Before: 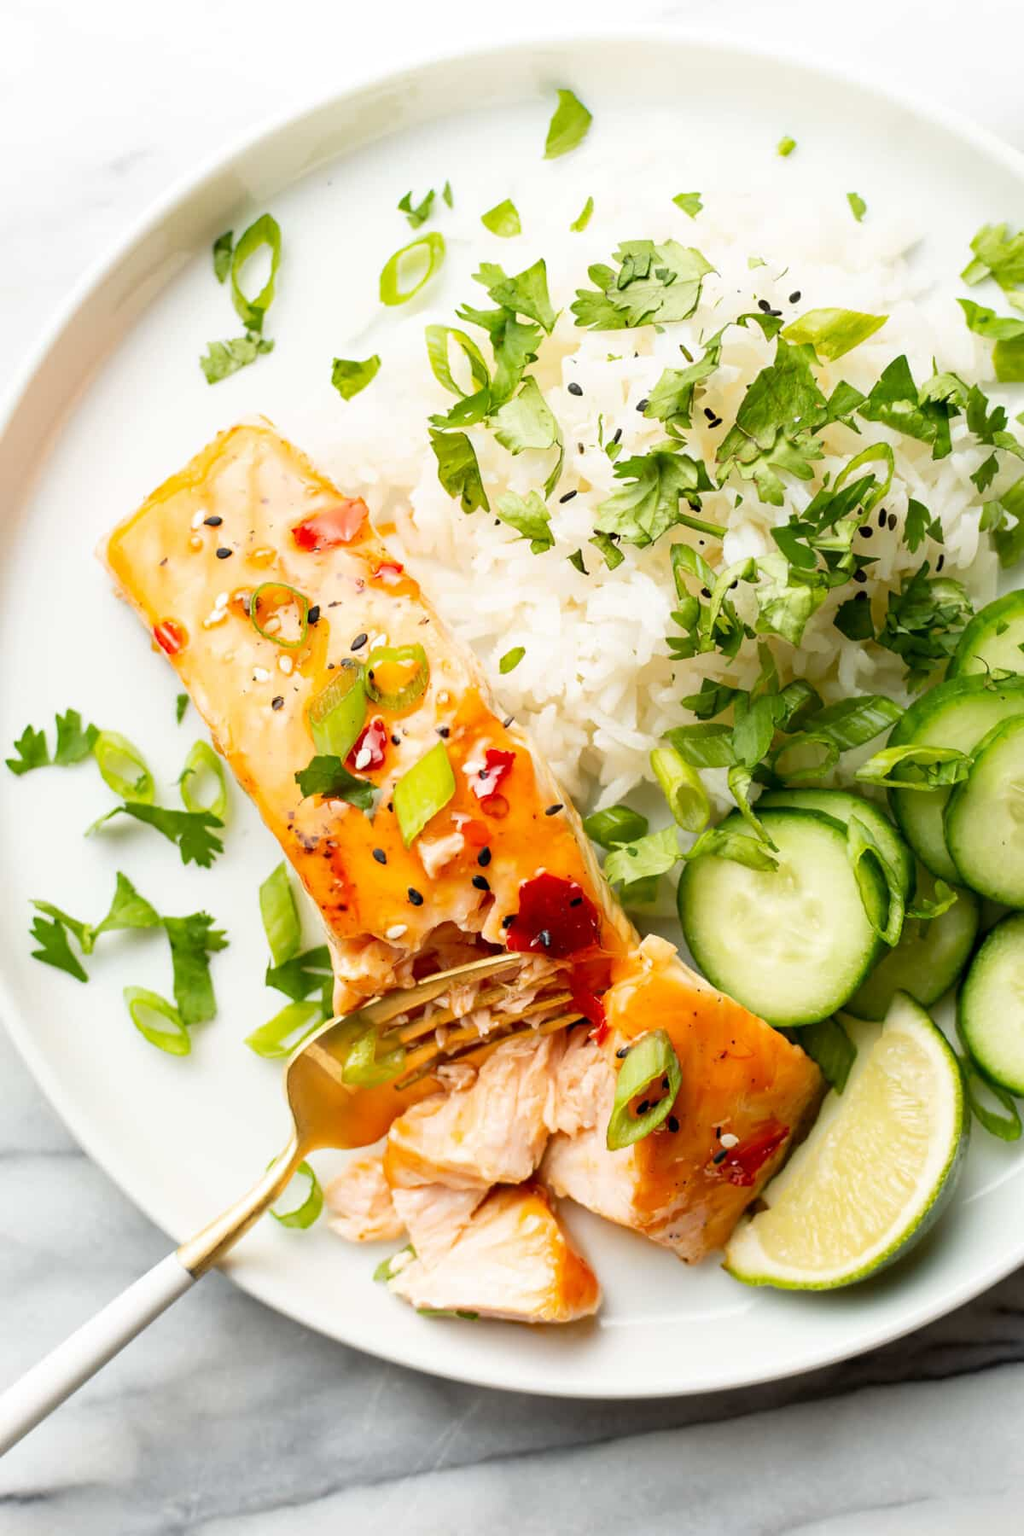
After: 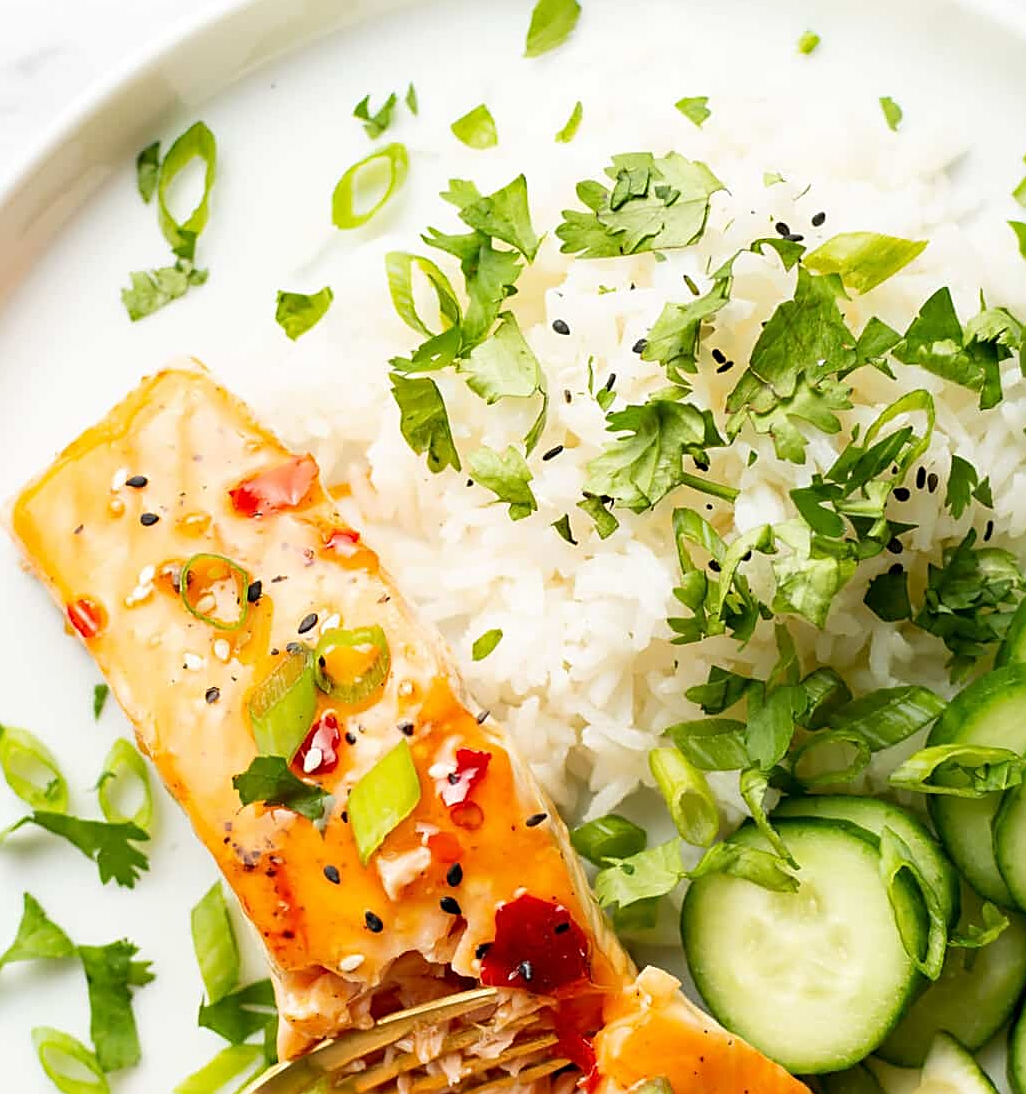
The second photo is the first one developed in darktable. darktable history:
sharpen: amount 0.565
crop and rotate: left 9.467%, top 7.183%, right 4.958%, bottom 32.023%
